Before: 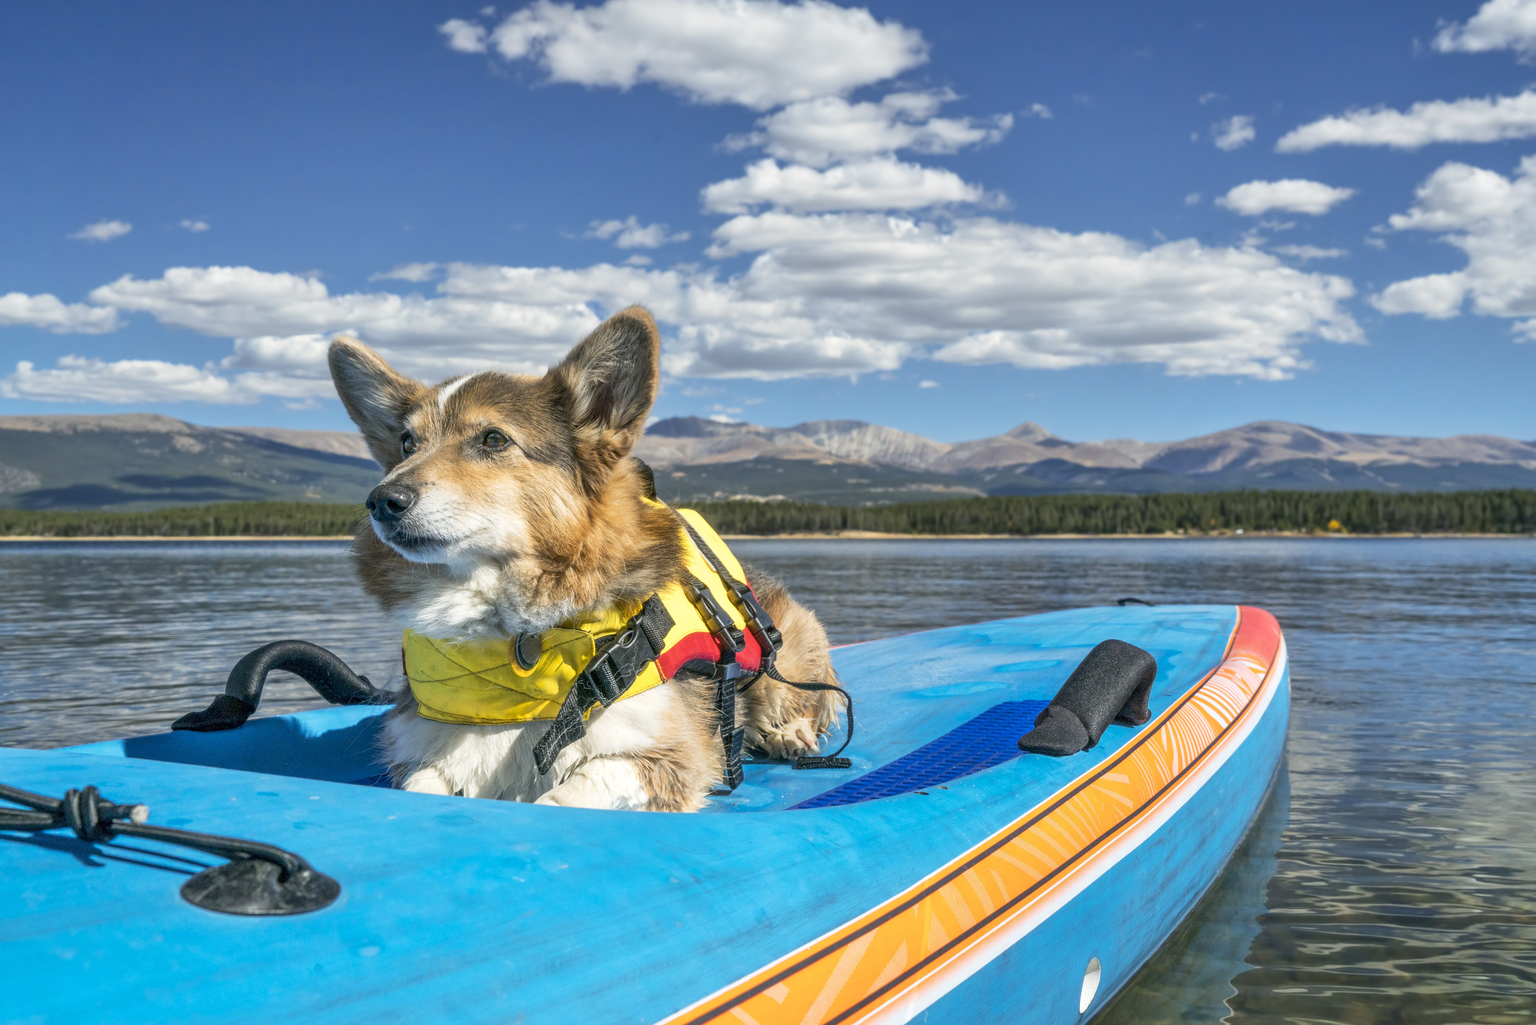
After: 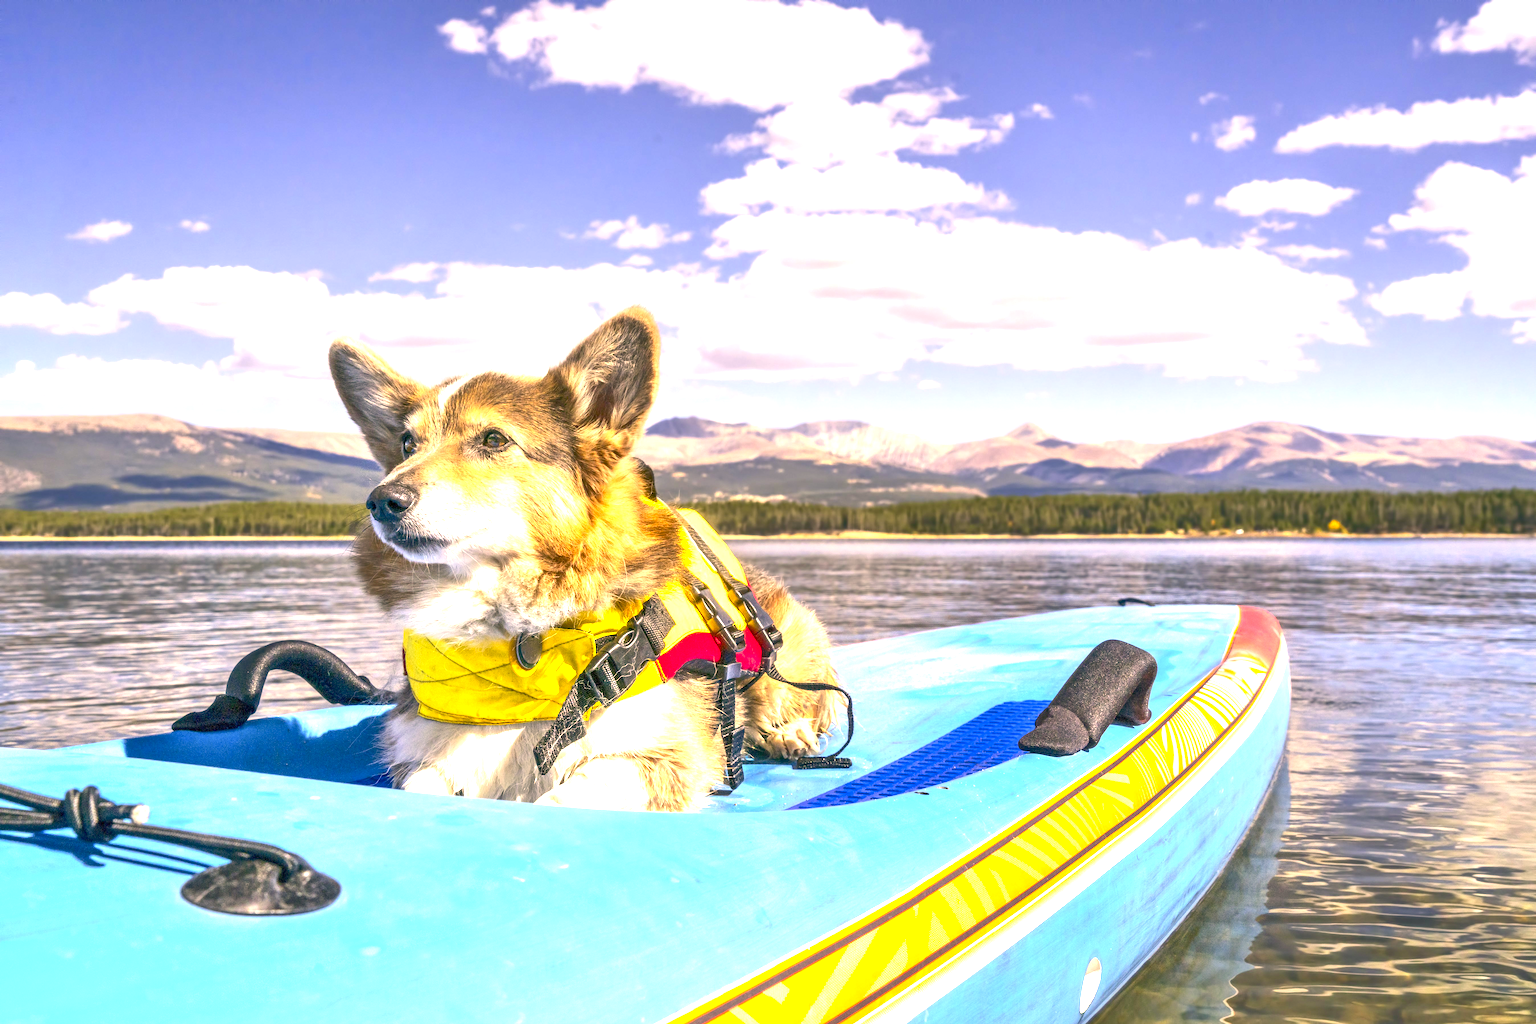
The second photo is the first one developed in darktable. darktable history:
tone equalizer: -7 EV 0.146 EV, -6 EV 0.599 EV, -5 EV 1.12 EV, -4 EV 1.31 EV, -3 EV 1.13 EV, -2 EV 0.6 EV, -1 EV 0.145 EV
color correction: highlights a* 17.49, highlights b* 19.19
exposure: black level correction 0, exposure 1.457 EV, compensate highlight preservation false
contrast brightness saturation: contrast 0.123, brightness -0.123, saturation 0.199
